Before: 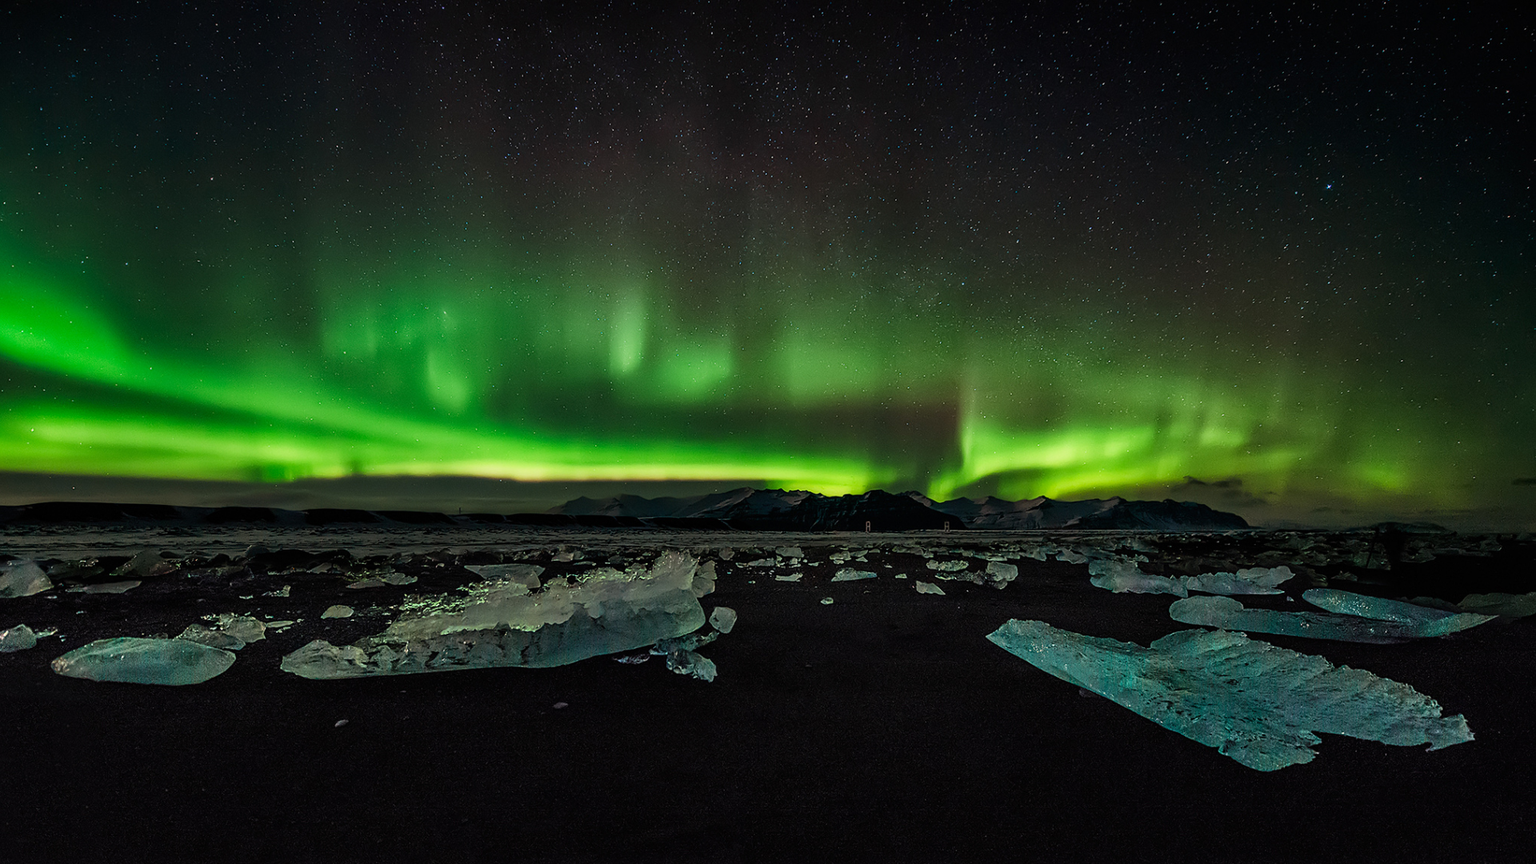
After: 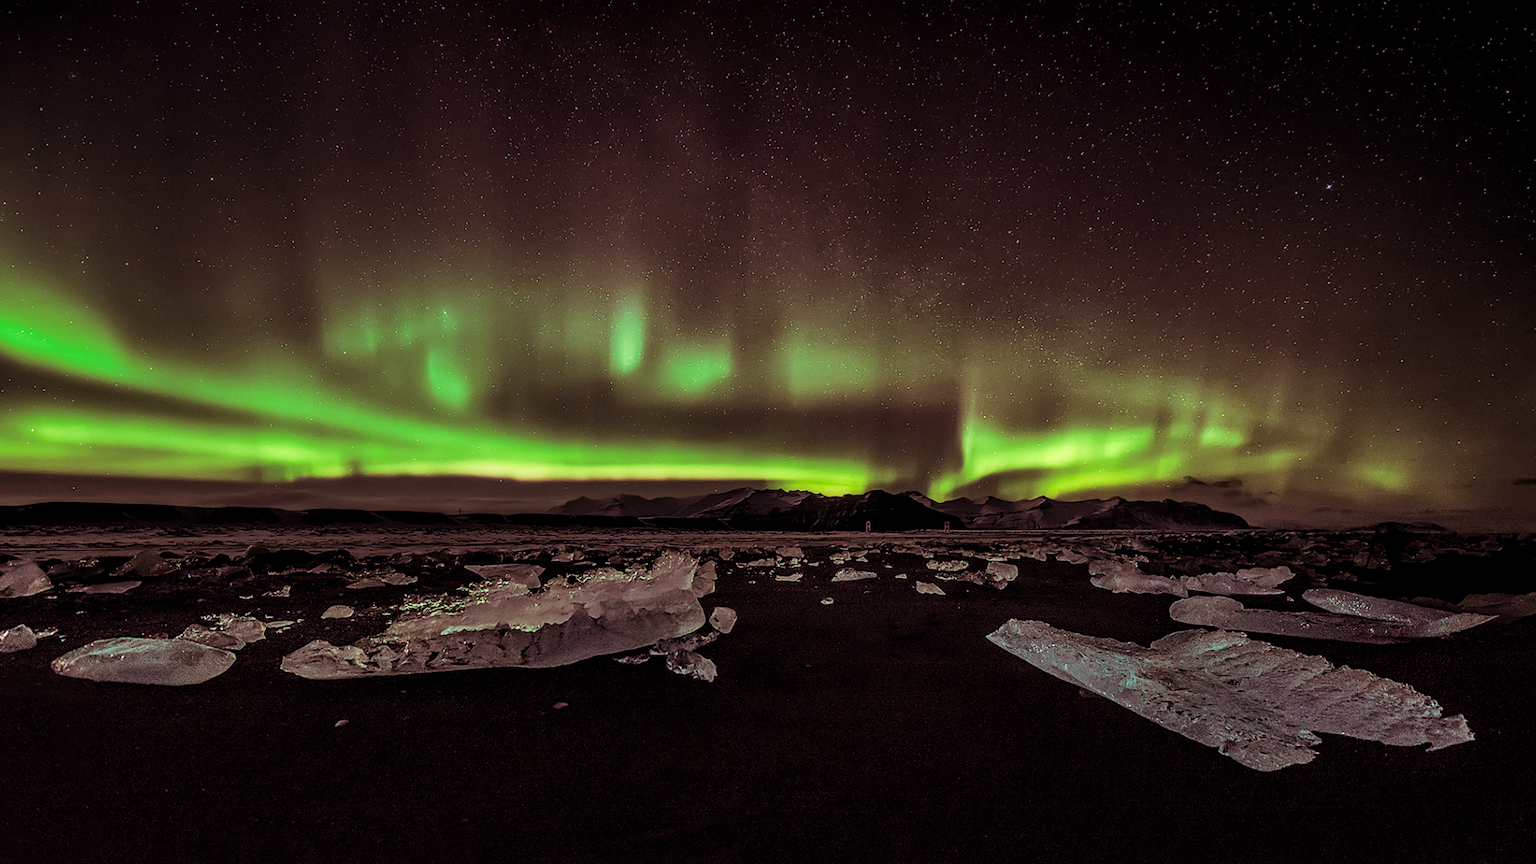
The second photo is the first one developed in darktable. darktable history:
local contrast: detail 130%
split-toning: on, module defaults
